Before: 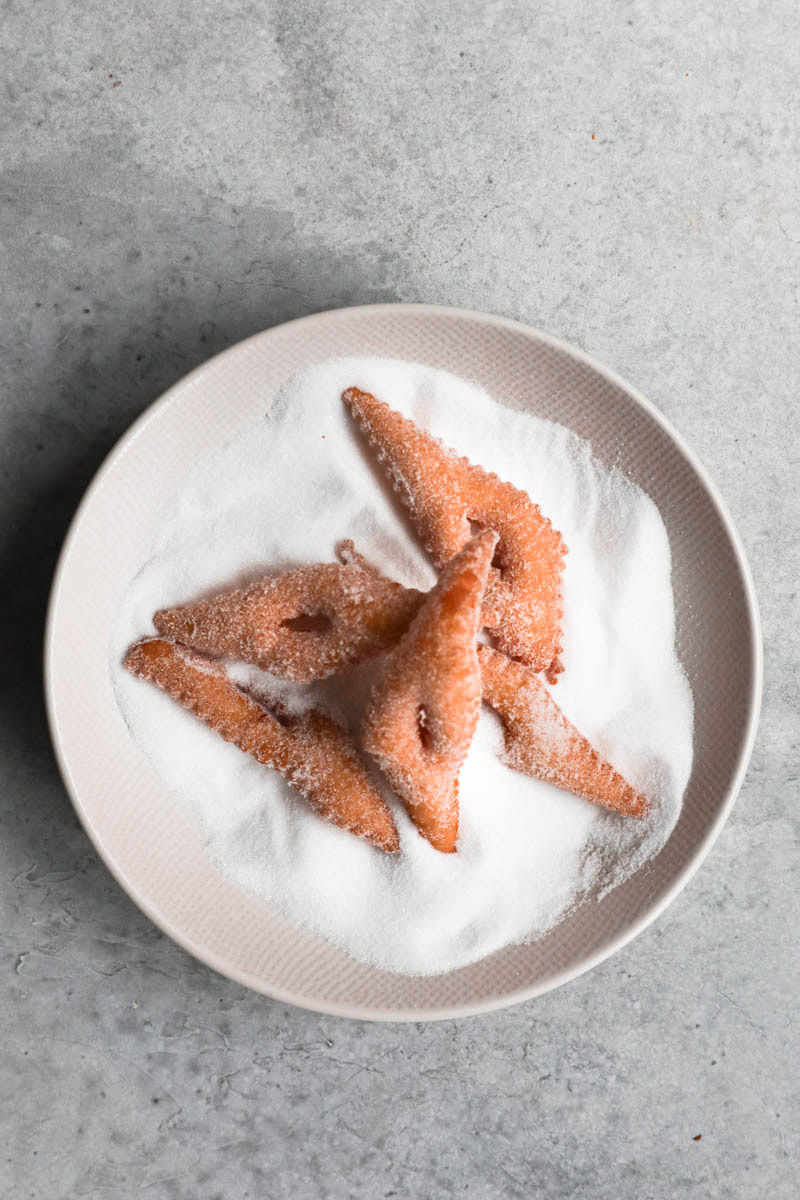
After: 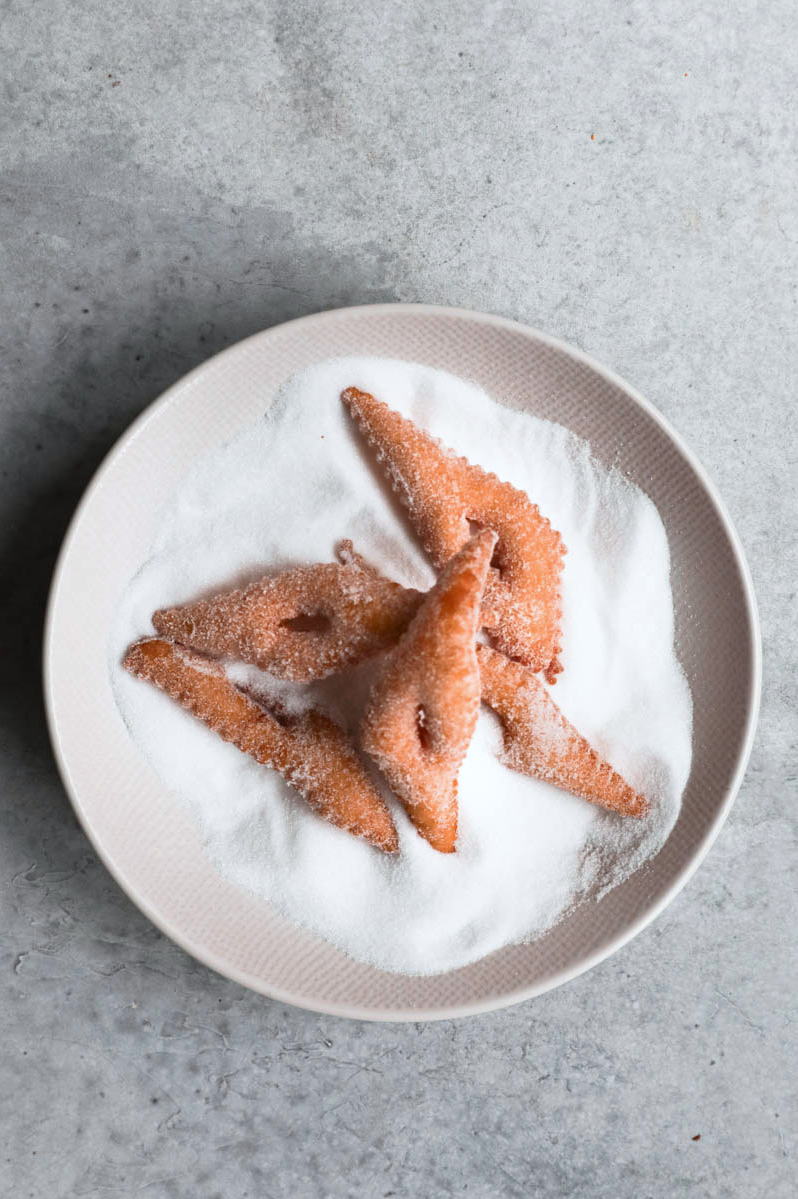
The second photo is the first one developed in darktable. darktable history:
white balance: red 0.982, blue 1.018
crop and rotate: left 0.126%
